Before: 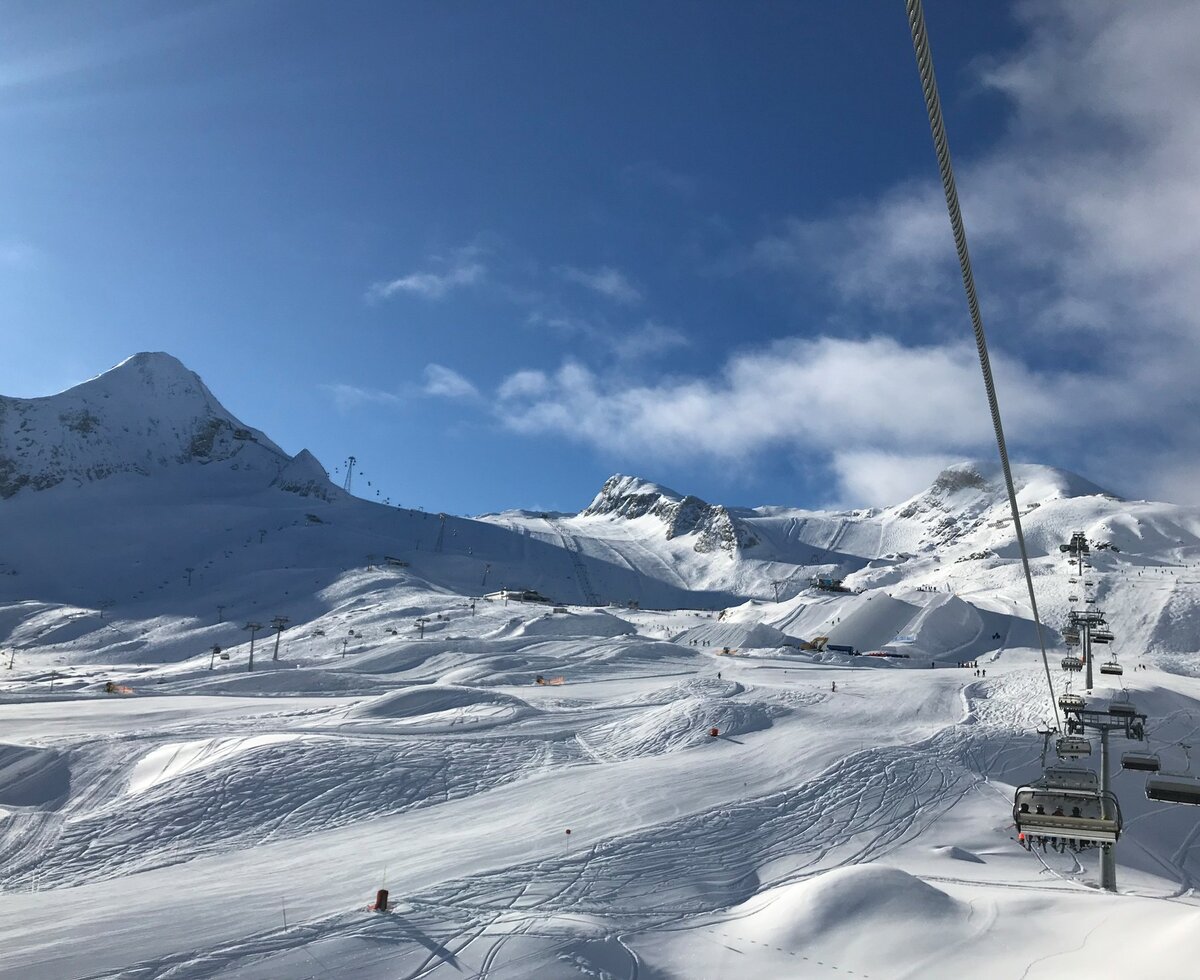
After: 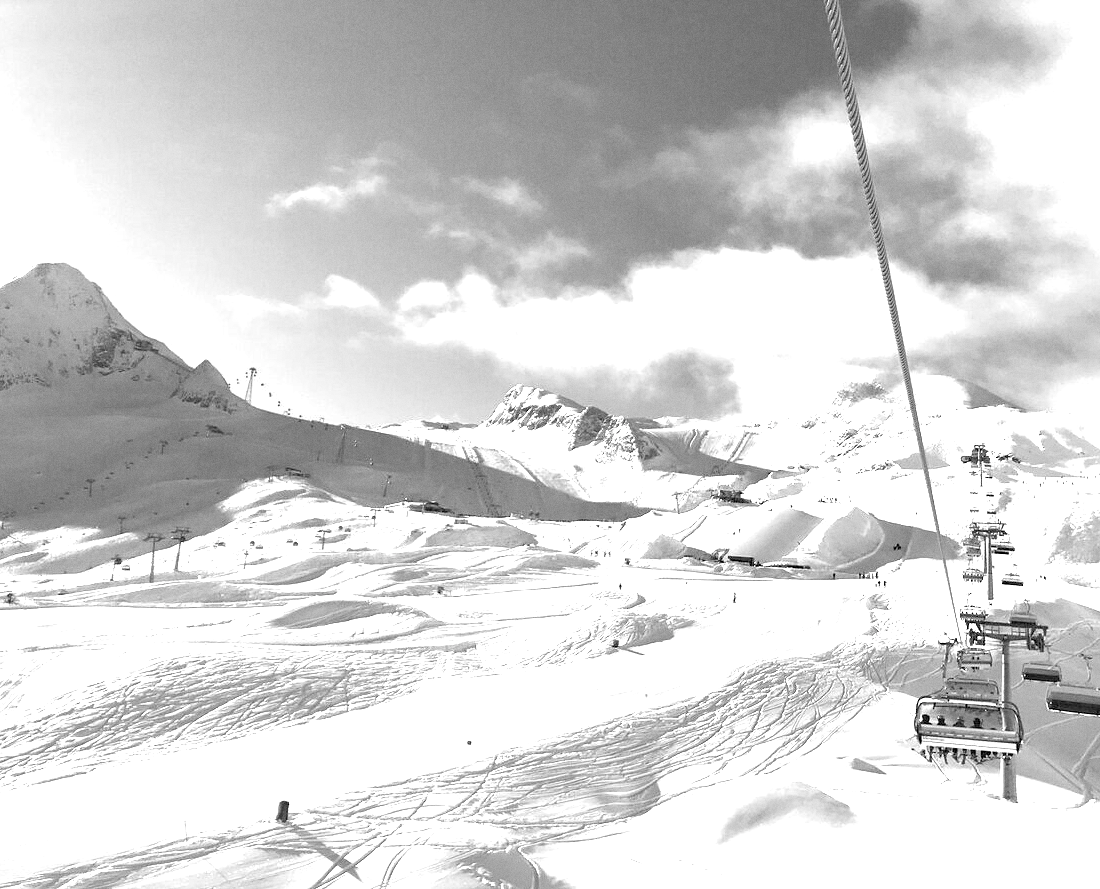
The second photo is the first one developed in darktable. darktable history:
crop and rotate: left 8.262%, top 9.226%
color calibration: output gray [0.714, 0.278, 0, 0], illuminant same as pipeline (D50), adaptation none (bypass)
color balance rgb: perceptual saturation grading › global saturation 20%, perceptual saturation grading › highlights -25%, perceptual saturation grading › shadows 25%, global vibrance 50%
grain: coarseness 0.09 ISO, strength 16.61%
exposure: black level correction 0.005, exposure 2.084 EV, compensate highlight preservation false
tone equalizer: on, module defaults
